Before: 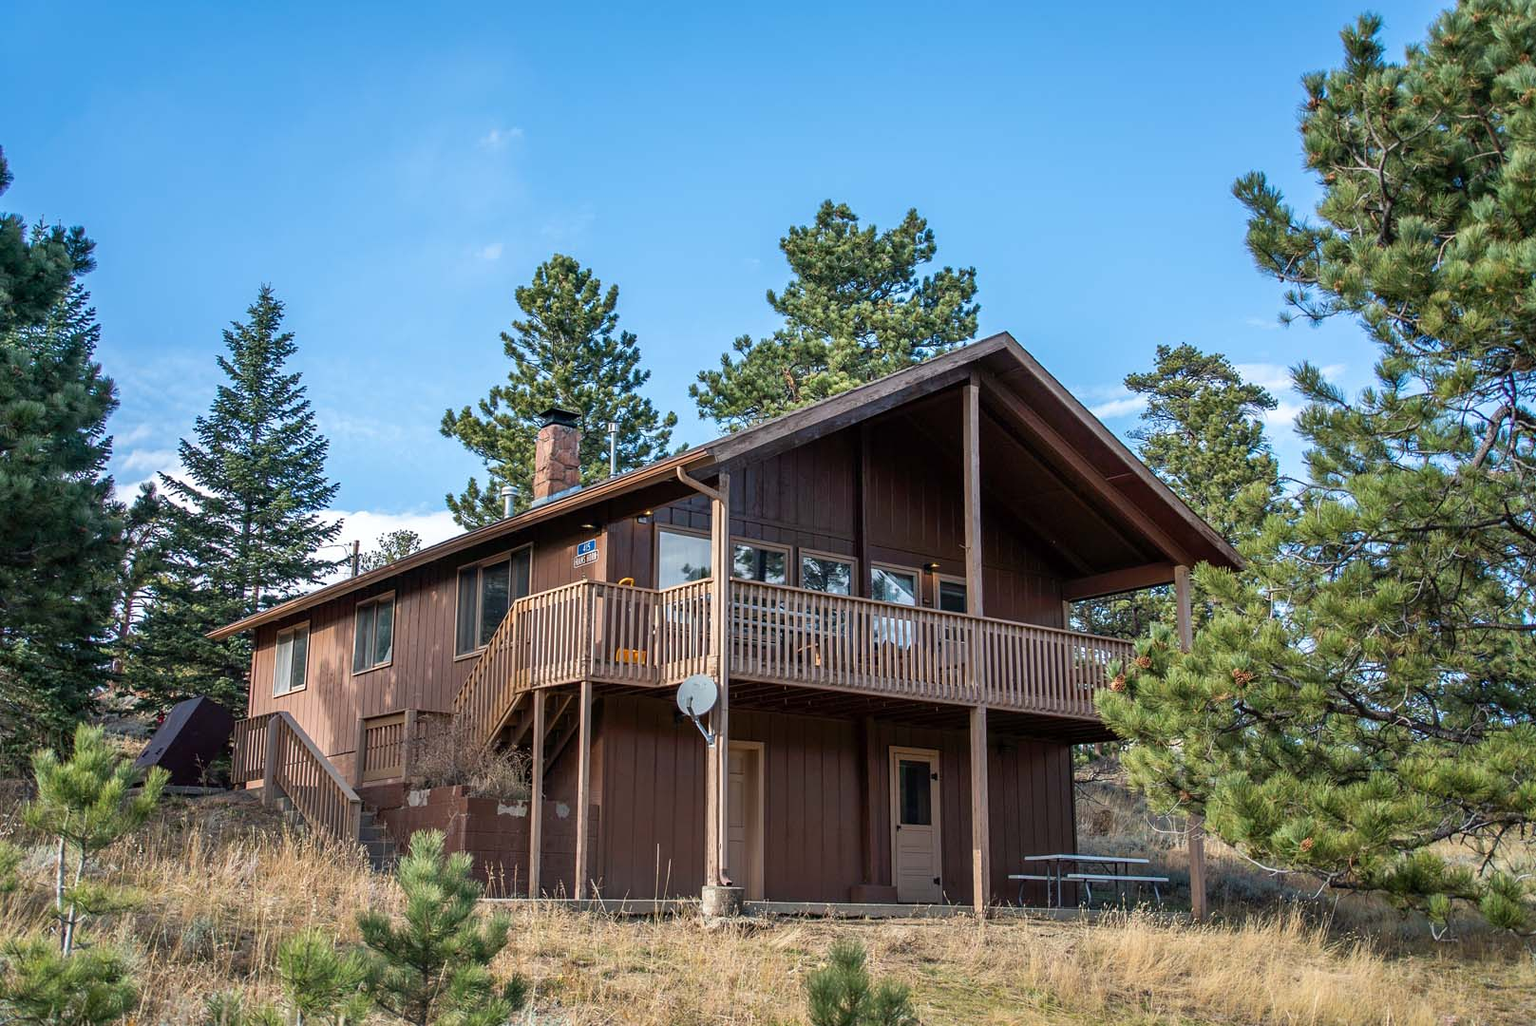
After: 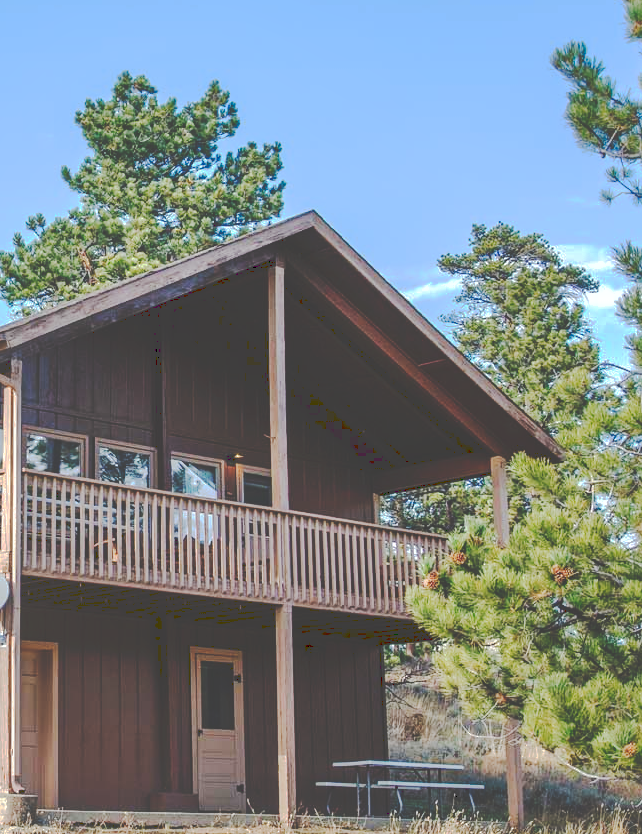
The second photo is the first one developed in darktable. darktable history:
crop: left 46.162%, top 12.921%, right 14.12%, bottom 9.848%
exposure: exposure 0.295 EV, compensate exposure bias true, compensate highlight preservation false
shadows and highlights: on, module defaults
tone curve: curves: ch0 [(0, 0) (0.003, 0.219) (0.011, 0.219) (0.025, 0.223) (0.044, 0.226) (0.069, 0.232) (0.1, 0.24) (0.136, 0.245) (0.177, 0.257) (0.224, 0.281) (0.277, 0.324) (0.335, 0.392) (0.399, 0.484) (0.468, 0.585) (0.543, 0.672) (0.623, 0.741) (0.709, 0.788) (0.801, 0.835) (0.898, 0.878) (1, 1)], preserve colors none
